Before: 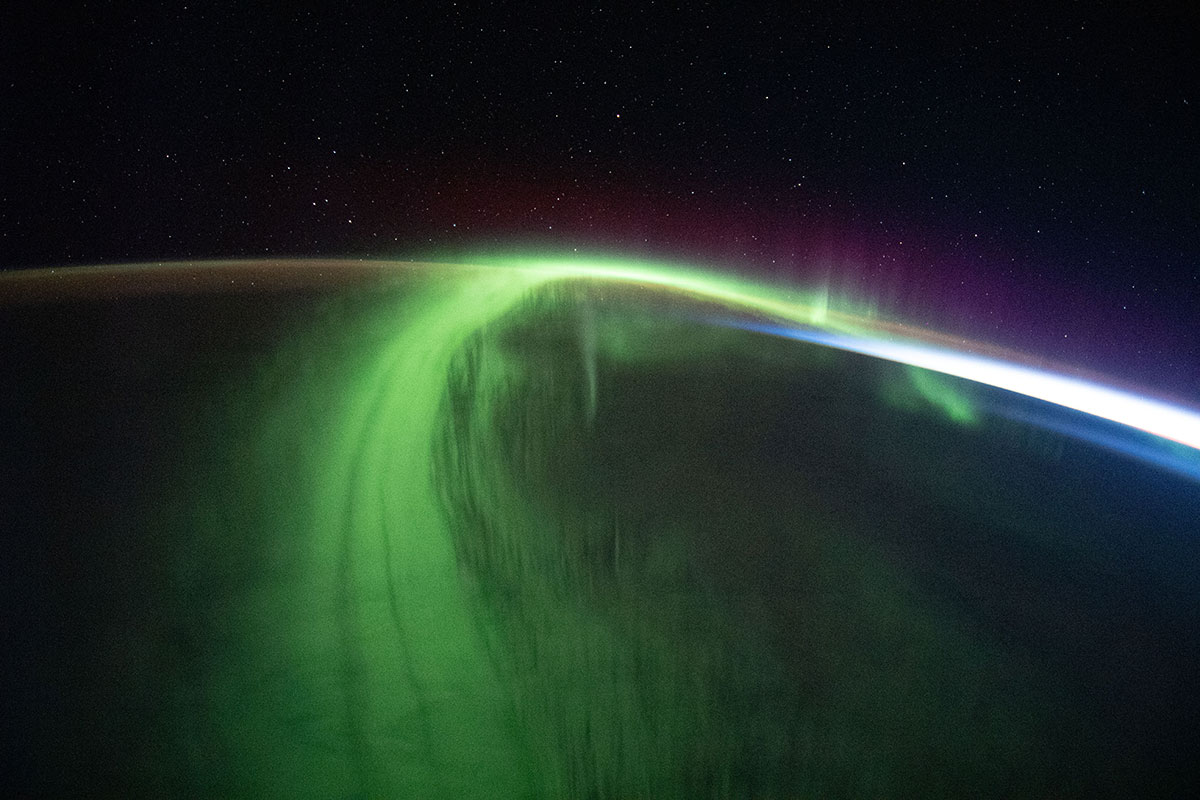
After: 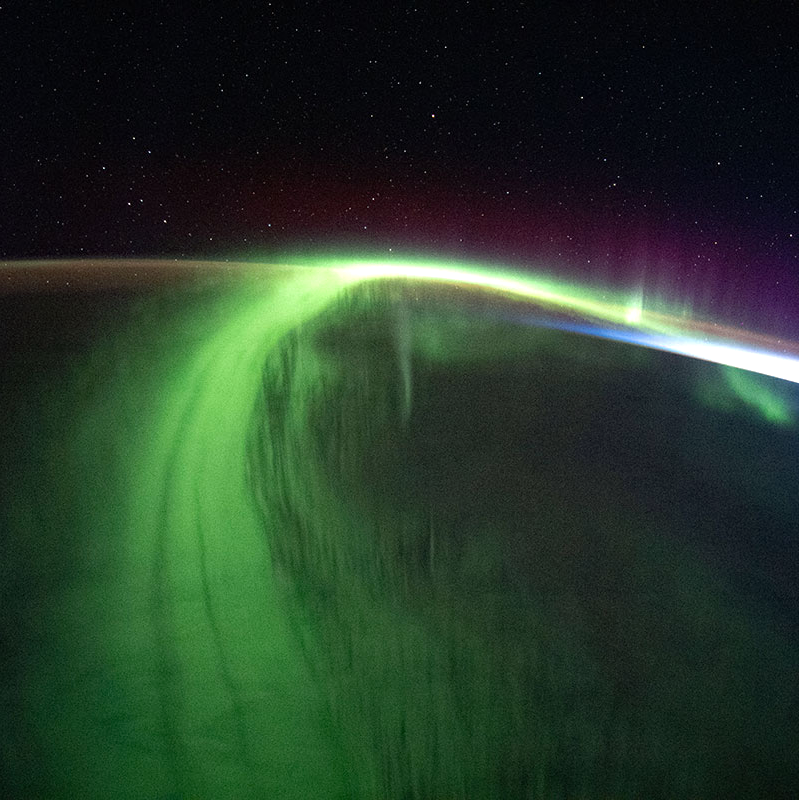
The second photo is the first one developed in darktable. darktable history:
crop and rotate: left 15.469%, right 17.902%
haze removal: compatibility mode true, adaptive false
